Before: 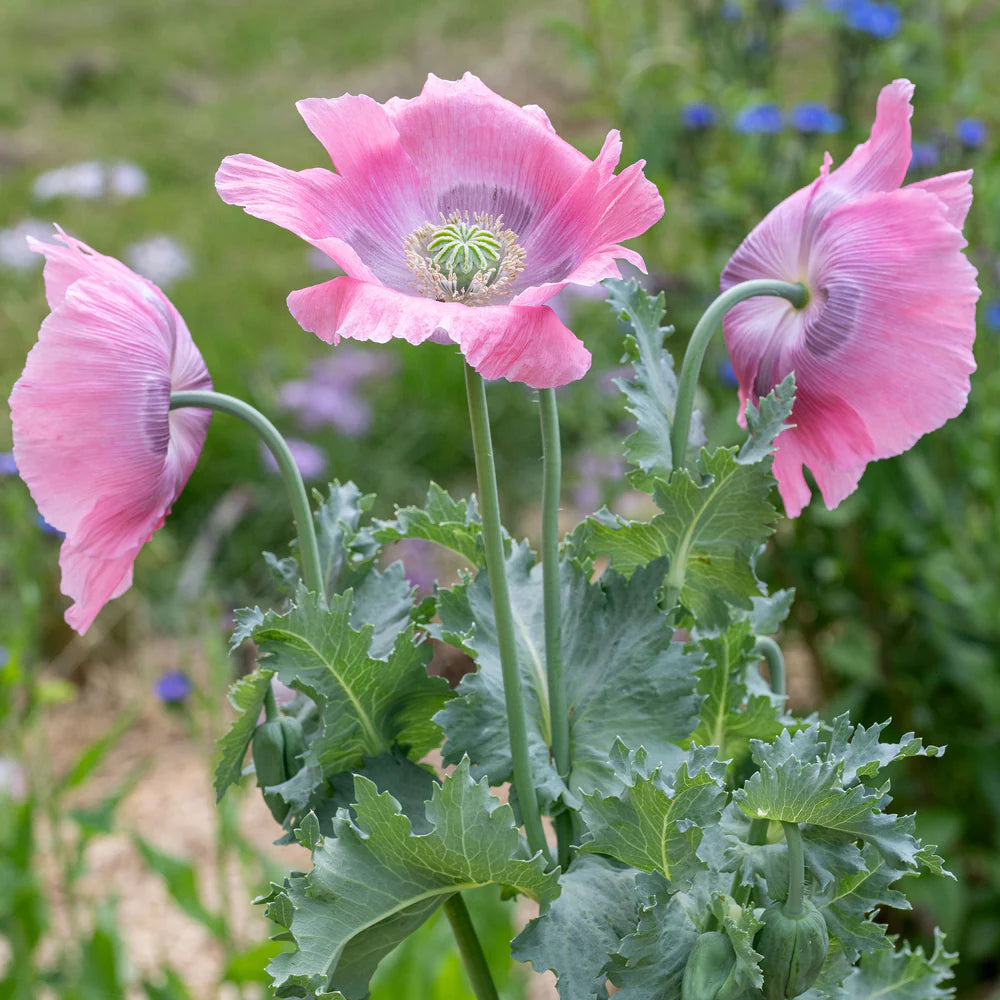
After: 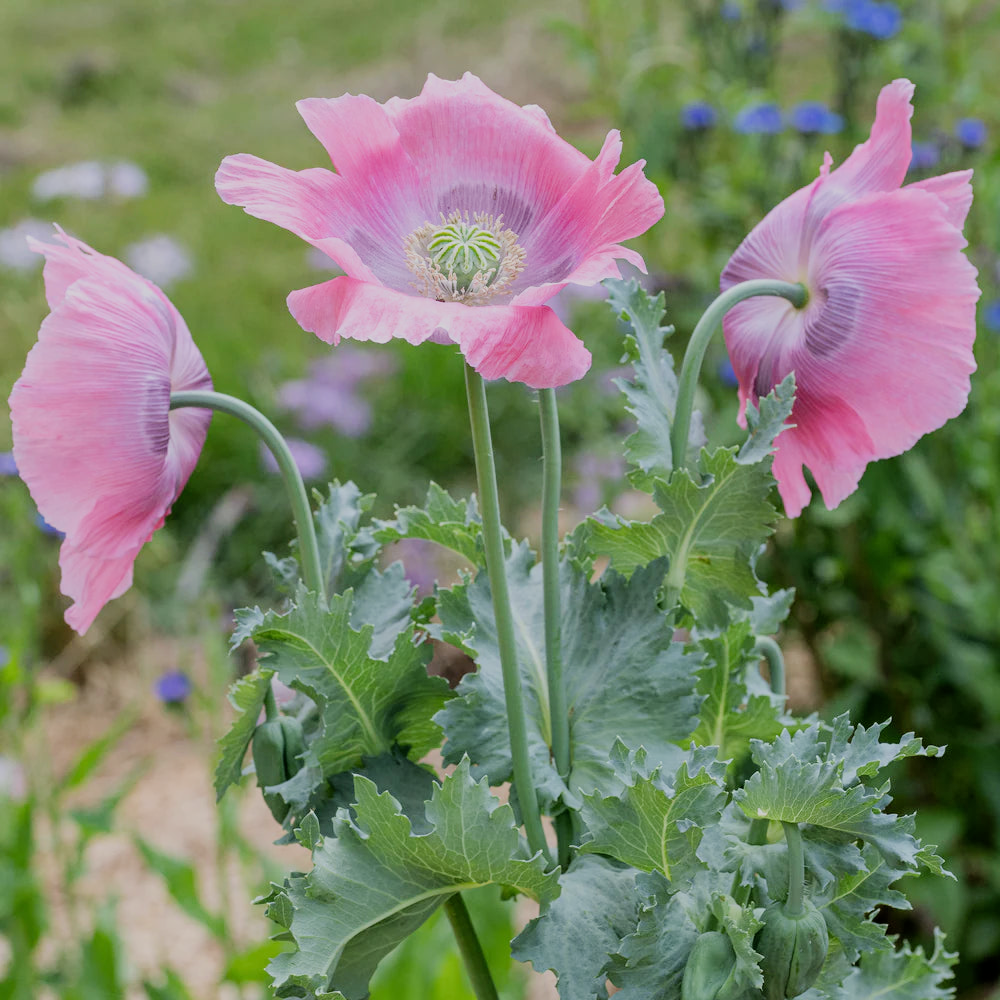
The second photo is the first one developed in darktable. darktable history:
filmic rgb: black relative exposure -7.32 EV, white relative exposure 5.09 EV, hardness 3.2
exposure: exposure 0.127 EV, compensate highlight preservation false
